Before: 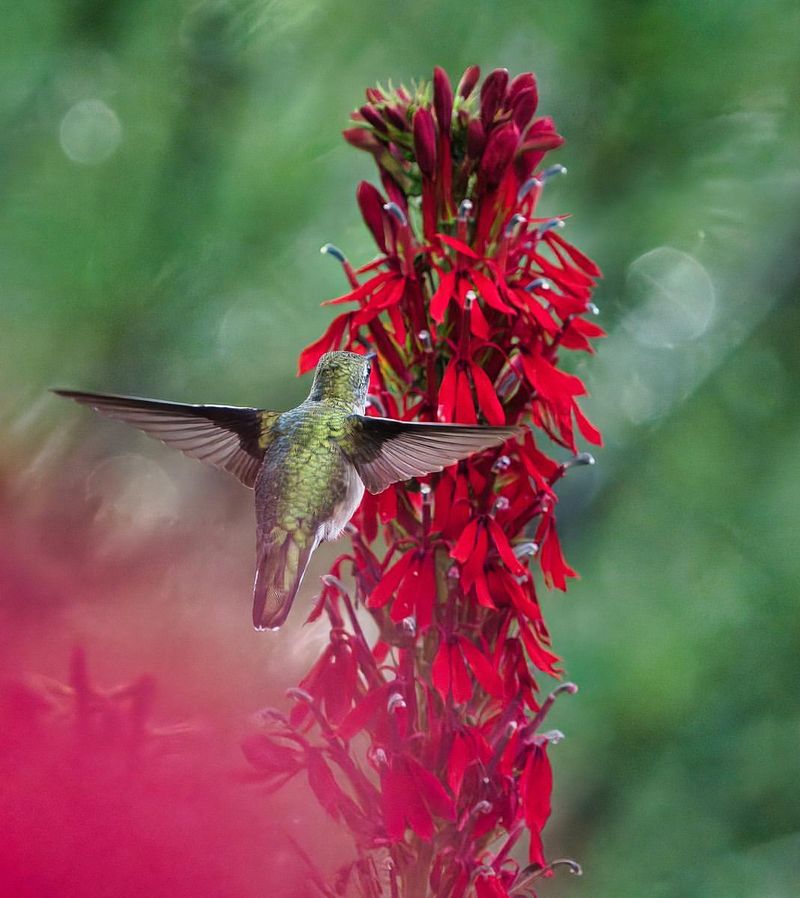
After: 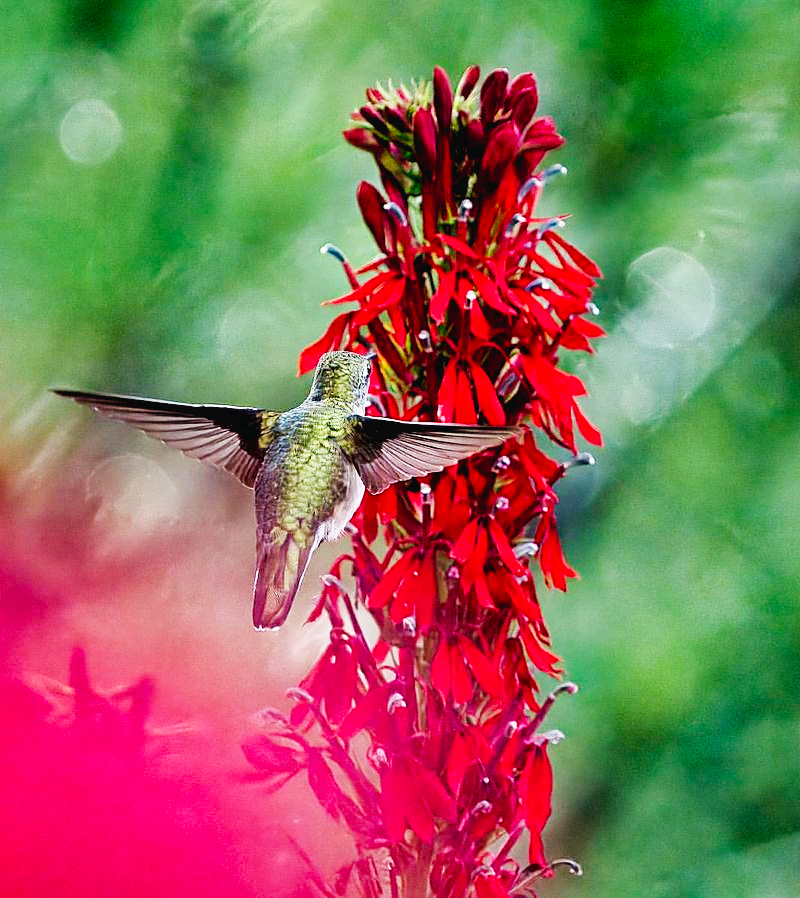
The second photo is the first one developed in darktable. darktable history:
base curve: curves: ch0 [(0, 0.003) (0.001, 0.002) (0.006, 0.004) (0.02, 0.022) (0.048, 0.086) (0.094, 0.234) (0.162, 0.431) (0.258, 0.629) (0.385, 0.8) (0.548, 0.918) (0.751, 0.988) (1, 1)], preserve colors none
exposure: black level correction 0.011, exposure -0.478 EV, compensate highlight preservation false
sharpen: on, module defaults
